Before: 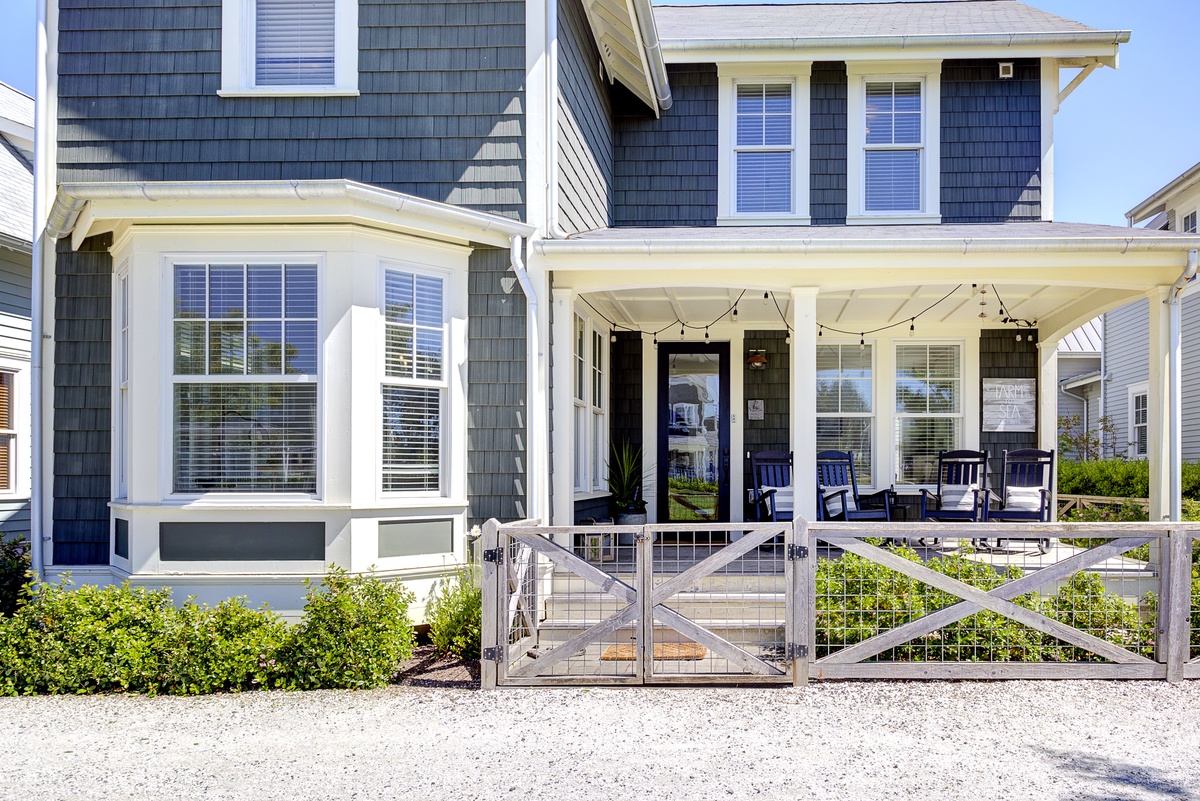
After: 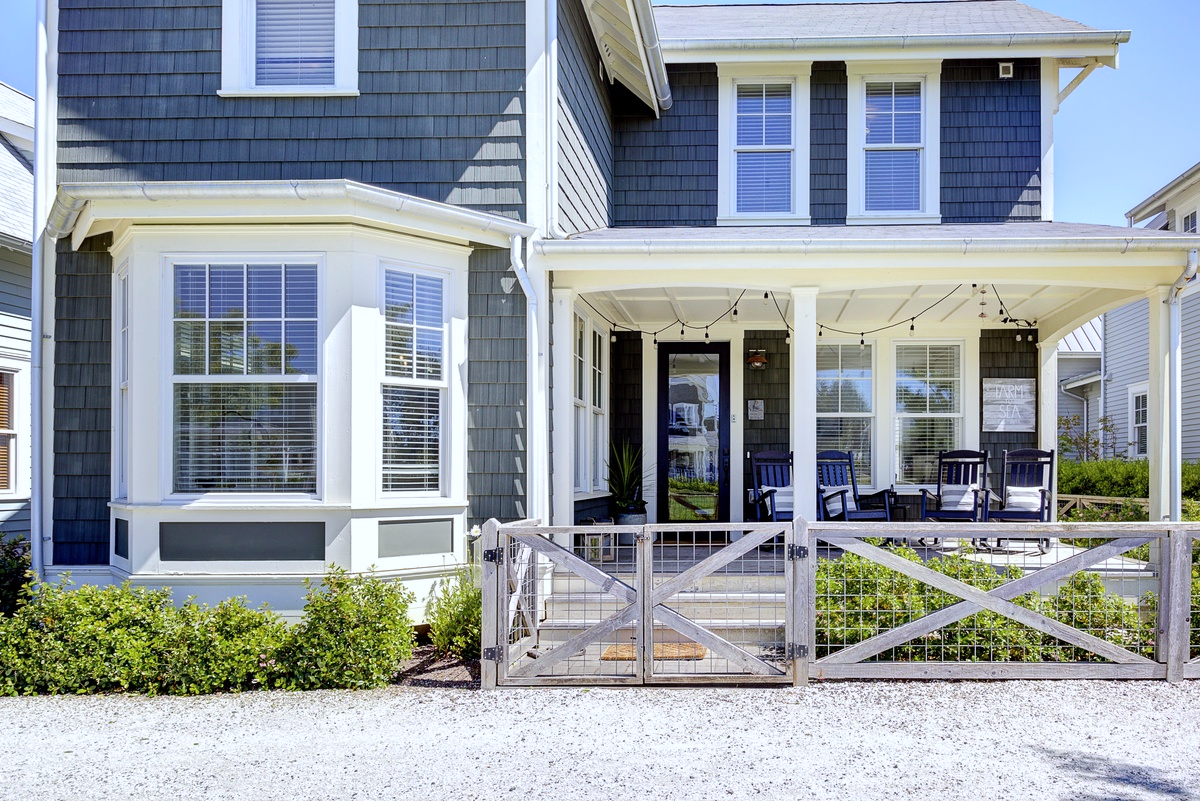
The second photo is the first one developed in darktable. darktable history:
color zones: curves: ch0 [(0.25, 0.5) (0.428, 0.473) (0.75, 0.5)]; ch1 [(0.243, 0.479) (0.398, 0.452) (0.75, 0.5)]
white balance: red 0.967, blue 1.049
